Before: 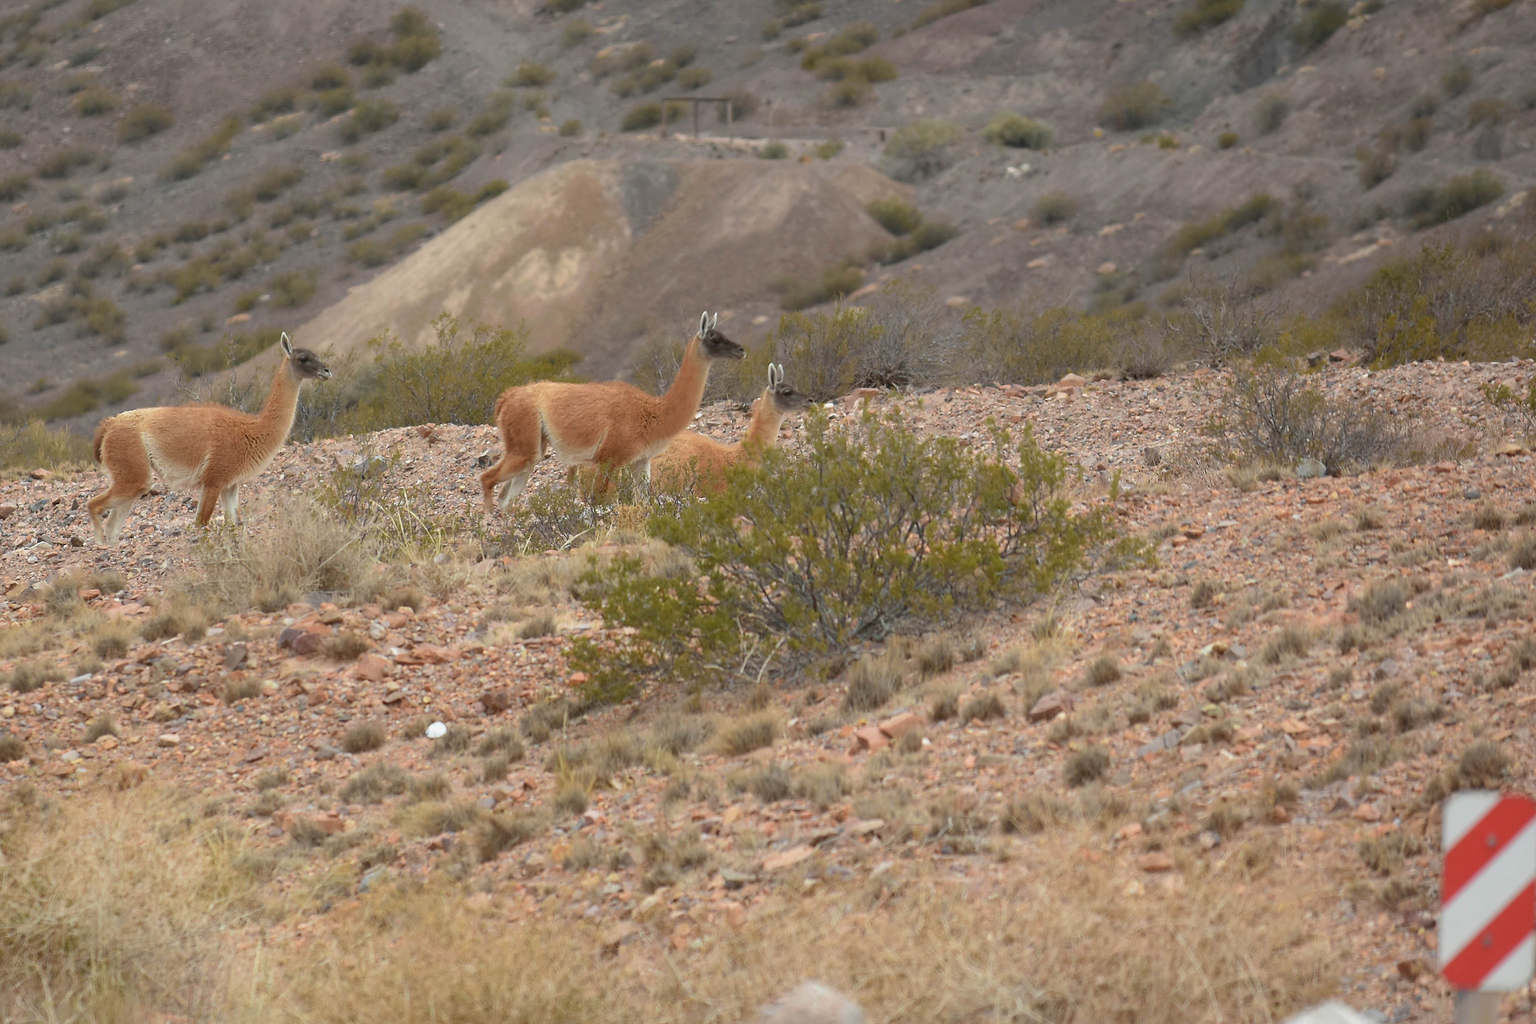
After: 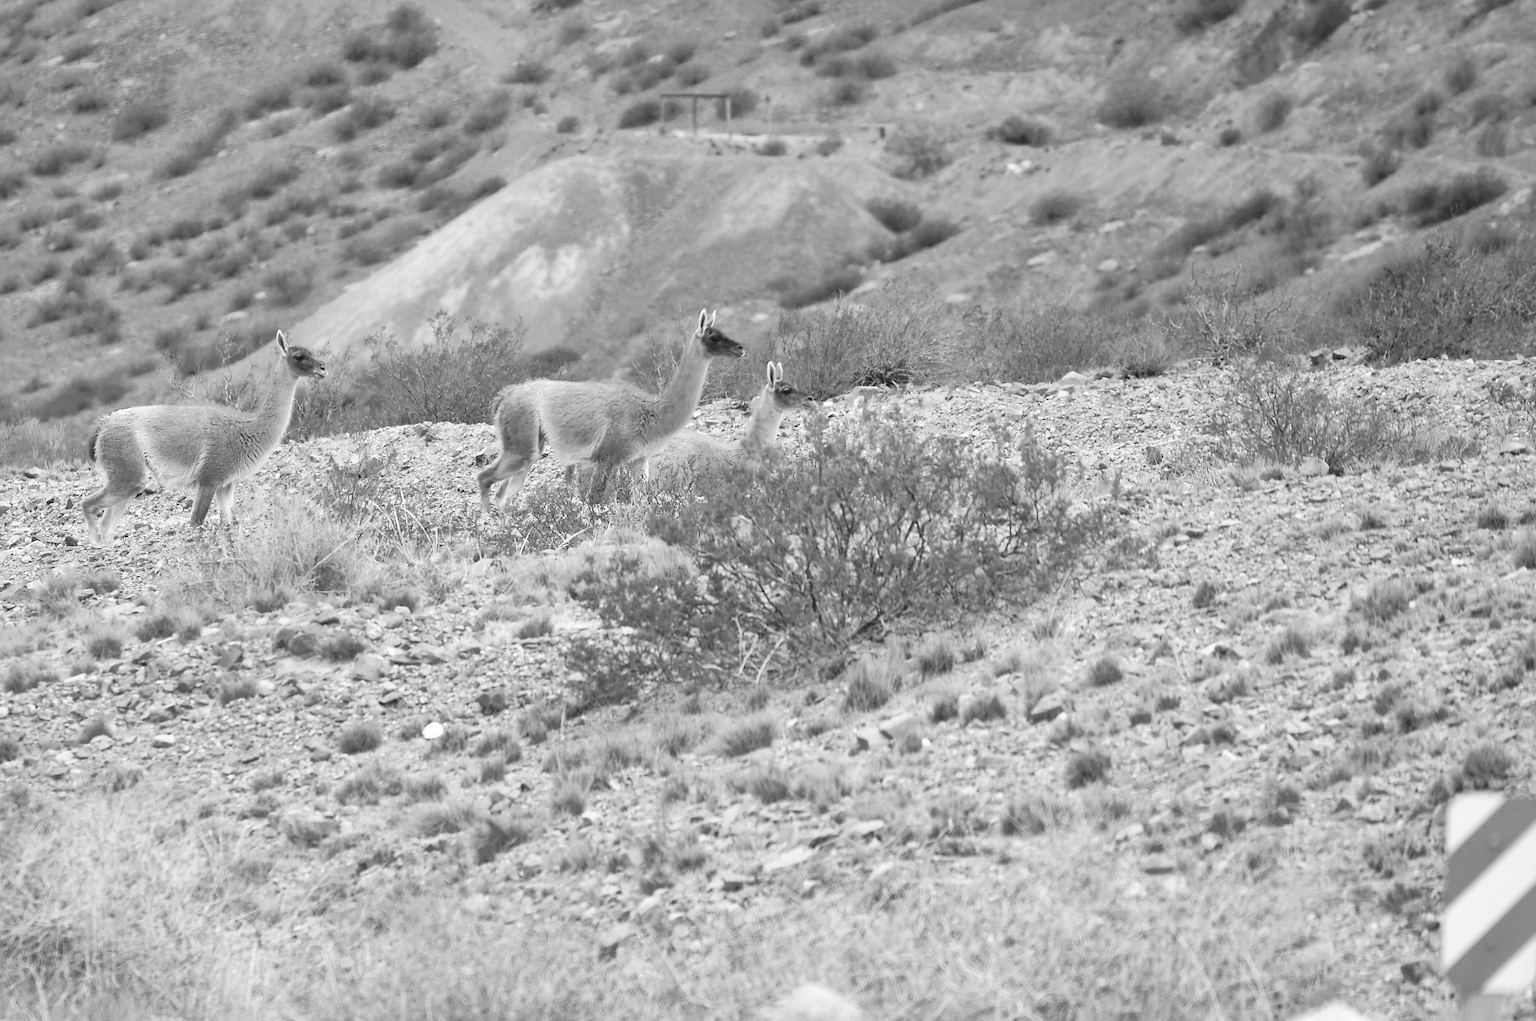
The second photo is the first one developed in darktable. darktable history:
base curve: curves: ch0 [(0, 0) (0.007, 0.004) (0.027, 0.03) (0.046, 0.07) (0.207, 0.54) (0.442, 0.872) (0.673, 0.972) (1, 1)], preserve colors none
crop: left 0.434%, top 0.485%, right 0.244%, bottom 0.386%
shadows and highlights: on, module defaults
color calibration: output gray [0.21, 0.42, 0.37, 0], gray › normalize channels true, illuminant same as pipeline (D50), adaptation XYZ, x 0.346, y 0.359, gamut compression 0
